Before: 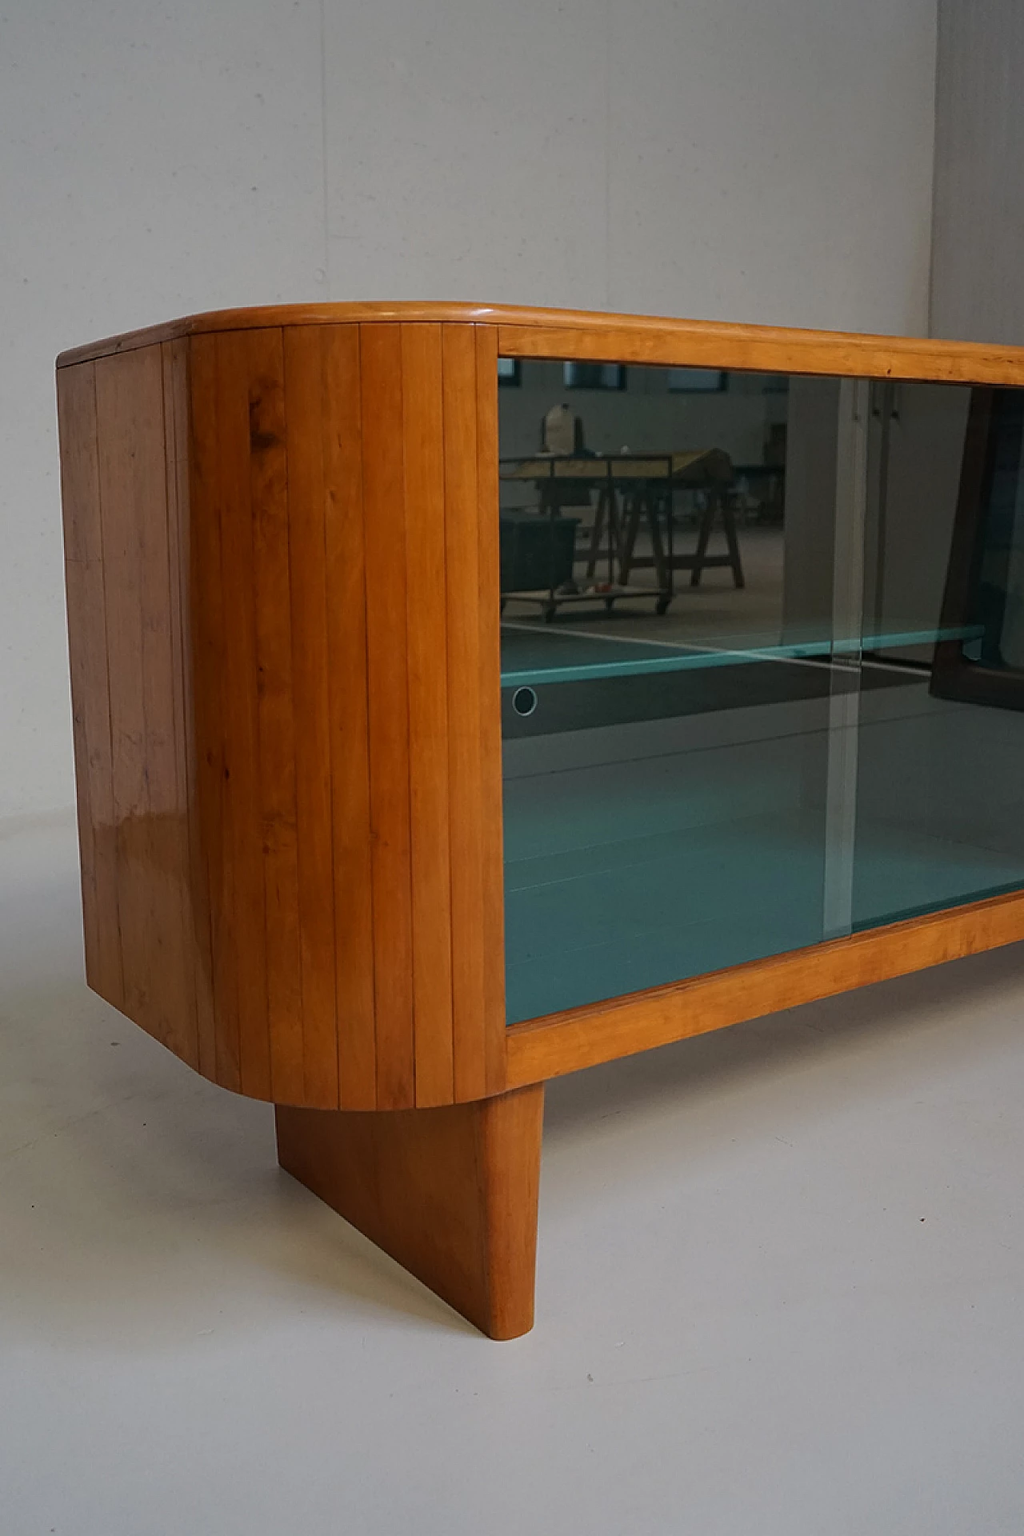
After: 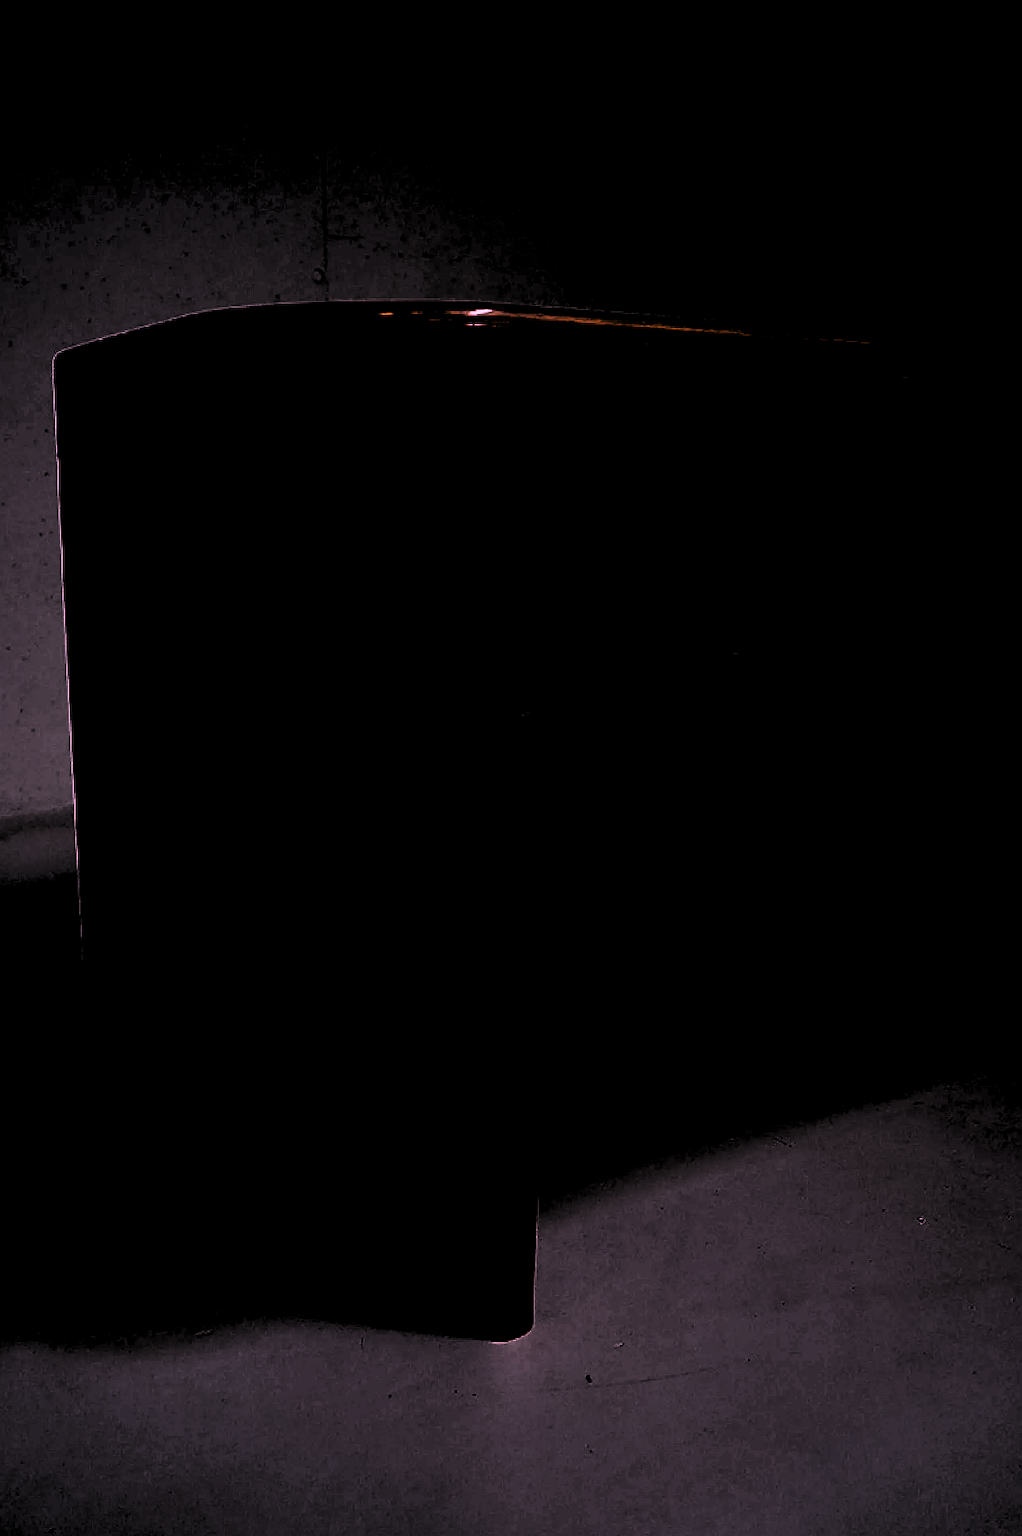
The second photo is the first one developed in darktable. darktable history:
shadows and highlights: soften with gaussian
crop: left 0.185%
exposure: compensate exposure bias true, compensate highlight preservation false
contrast brightness saturation: contrast 0.133, brightness -0.241, saturation 0.148
color correction: highlights a* 18.85, highlights b* -11.85, saturation 1.66
levels: levels [0.514, 0.759, 1]
